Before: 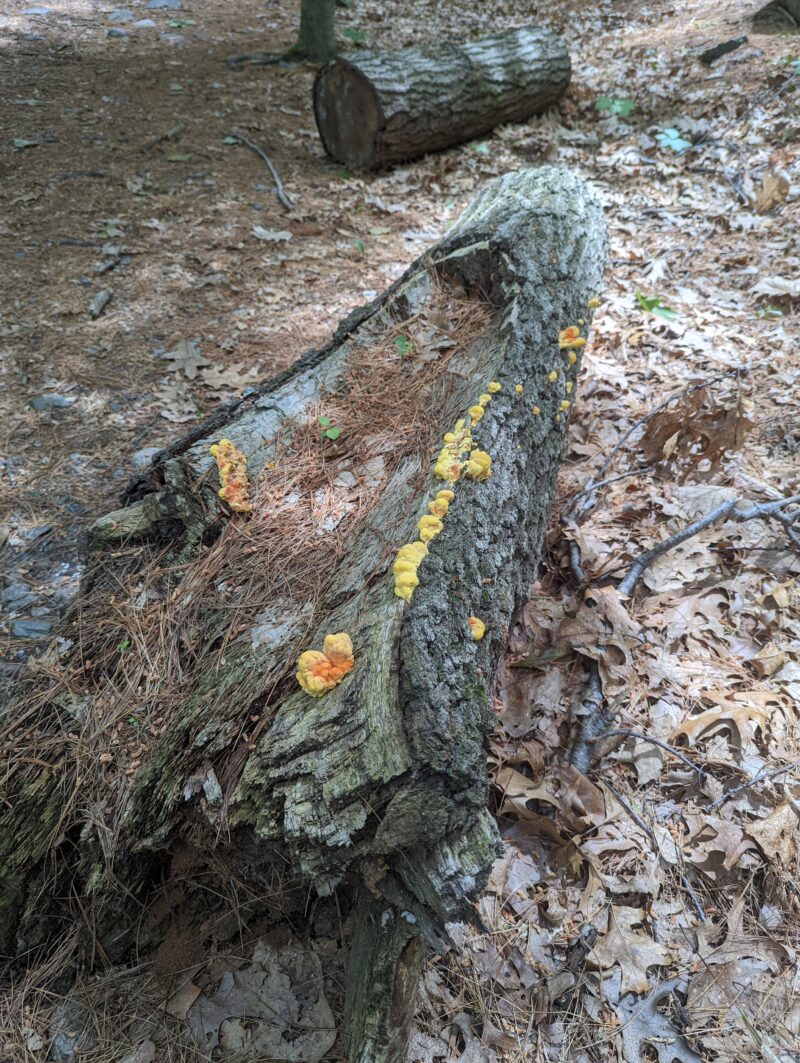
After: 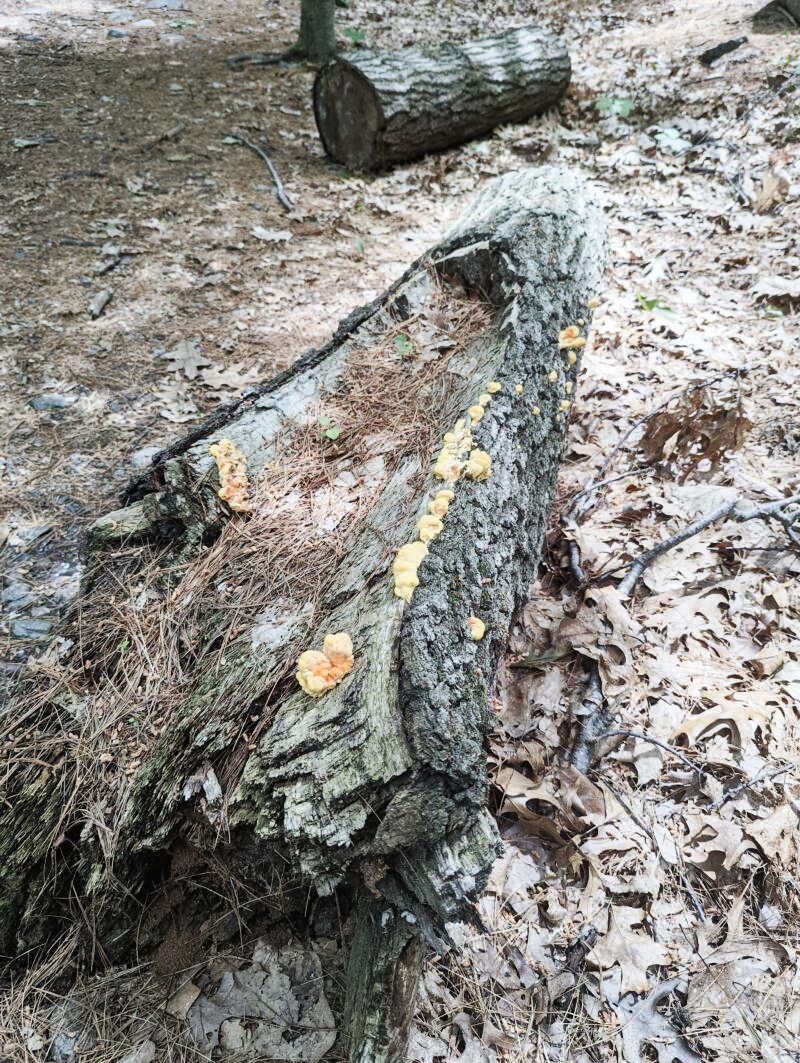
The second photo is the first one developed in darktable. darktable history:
exposure: exposure 0.379 EV, compensate highlight preservation false
contrast brightness saturation: contrast 0.099, saturation -0.303
shadows and highlights: soften with gaussian
tone curve: curves: ch0 [(0, 0.012) (0.031, 0.02) (0.12, 0.083) (0.193, 0.171) (0.277, 0.279) (0.45, 0.52) (0.568, 0.676) (0.678, 0.777) (0.875, 0.92) (1, 0.965)]; ch1 [(0, 0) (0.243, 0.245) (0.402, 0.41) (0.493, 0.486) (0.508, 0.507) (0.531, 0.53) (0.551, 0.564) (0.646, 0.672) (0.694, 0.732) (1, 1)]; ch2 [(0, 0) (0.249, 0.216) (0.356, 0.343) (0.424, 0.442) (0.476, 0.482) (0.498, 0.502) (0.517, 0.517) (0.532, 0.545) (0.562, 0.575) (0.614, 0.644) (0.706, 0.748) (0.808, 0.809) (0.991, 0.968)], preserve colors none
